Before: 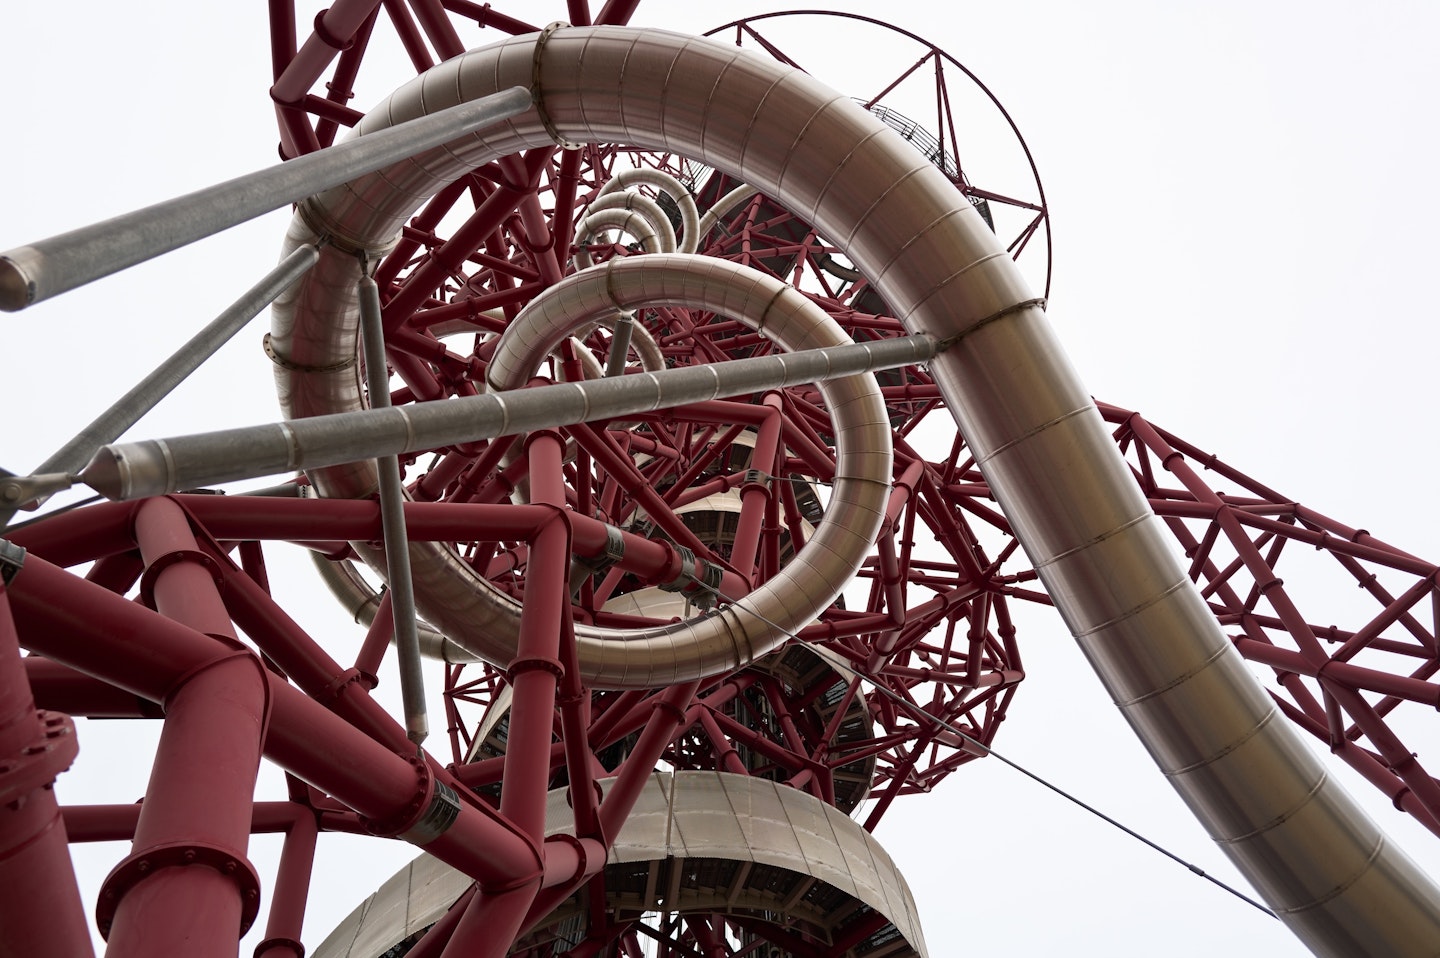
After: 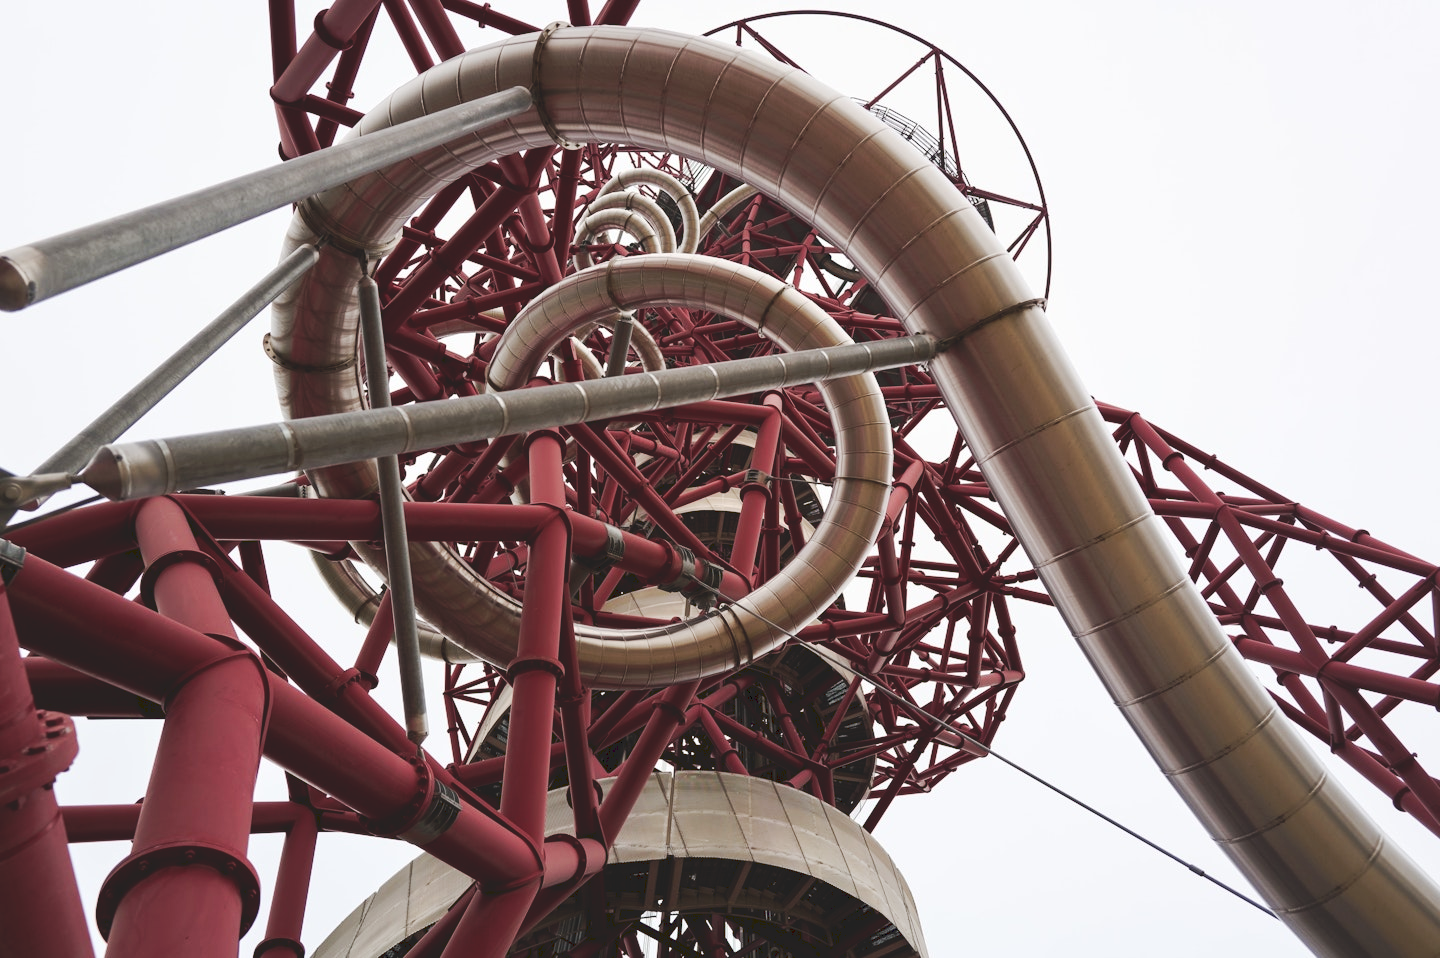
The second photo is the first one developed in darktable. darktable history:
tone curve: curves: ch0 [(0, 0) (0.003, 0.126) (0.011, 0.129) (0.025, 0.129) (0.044, 0.136) (0.069, 0.145) (0.1, 0.162) (0.136, 0.182) (0.177, 0.211) (0.224, 0.254) (0.277, 0.307) (0.335, 0.366) (0.399, 0.441) (0.468, 0.533) (0.543, 0.624) (0.623, 0.702) (0.709, 0.774) (0.801, 0.835) (0.898, 0.904) (1, 1)], preserve colors none
